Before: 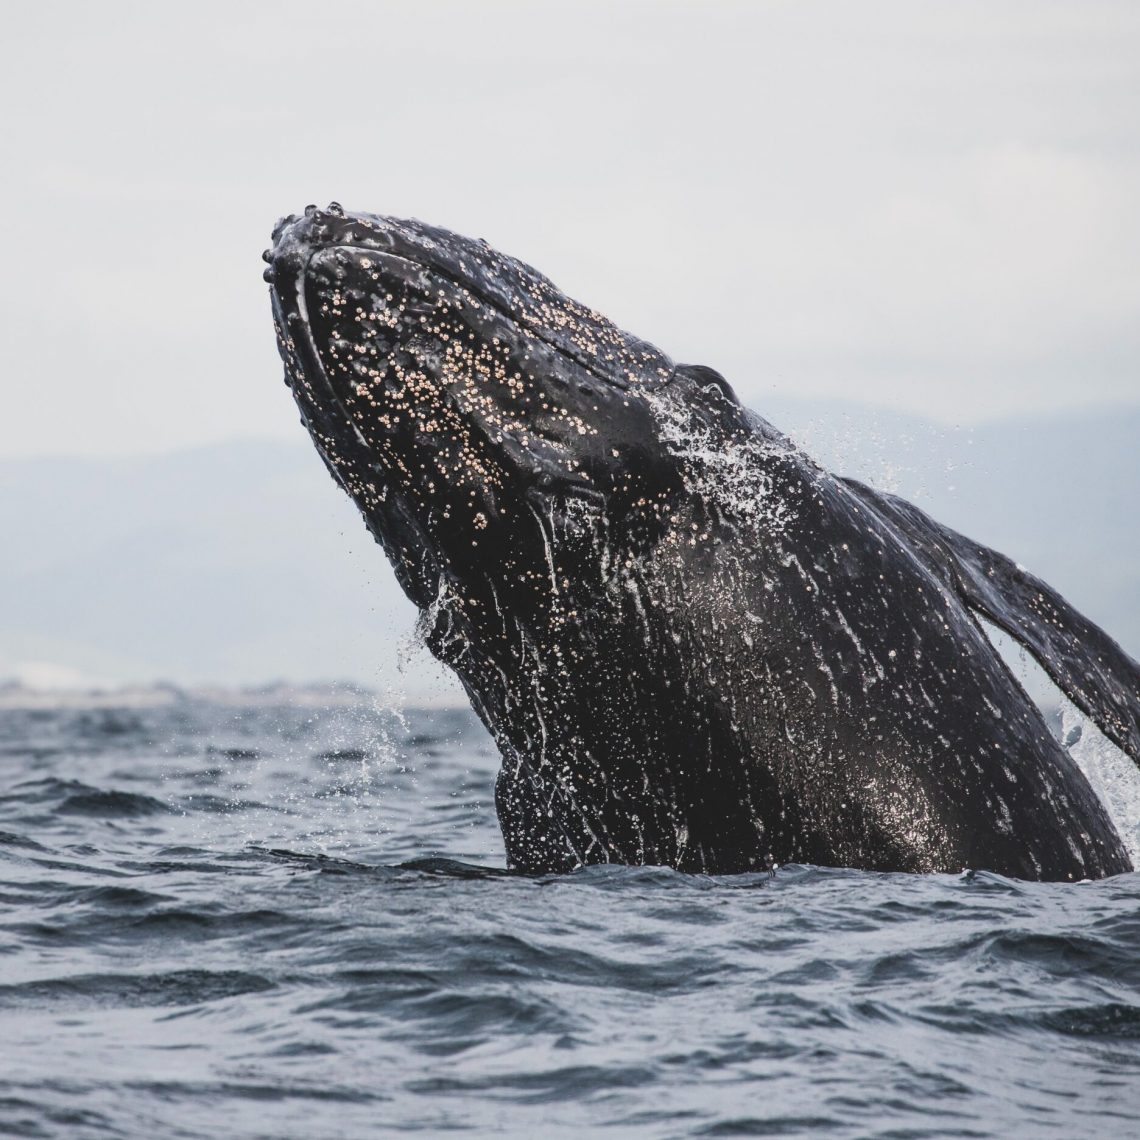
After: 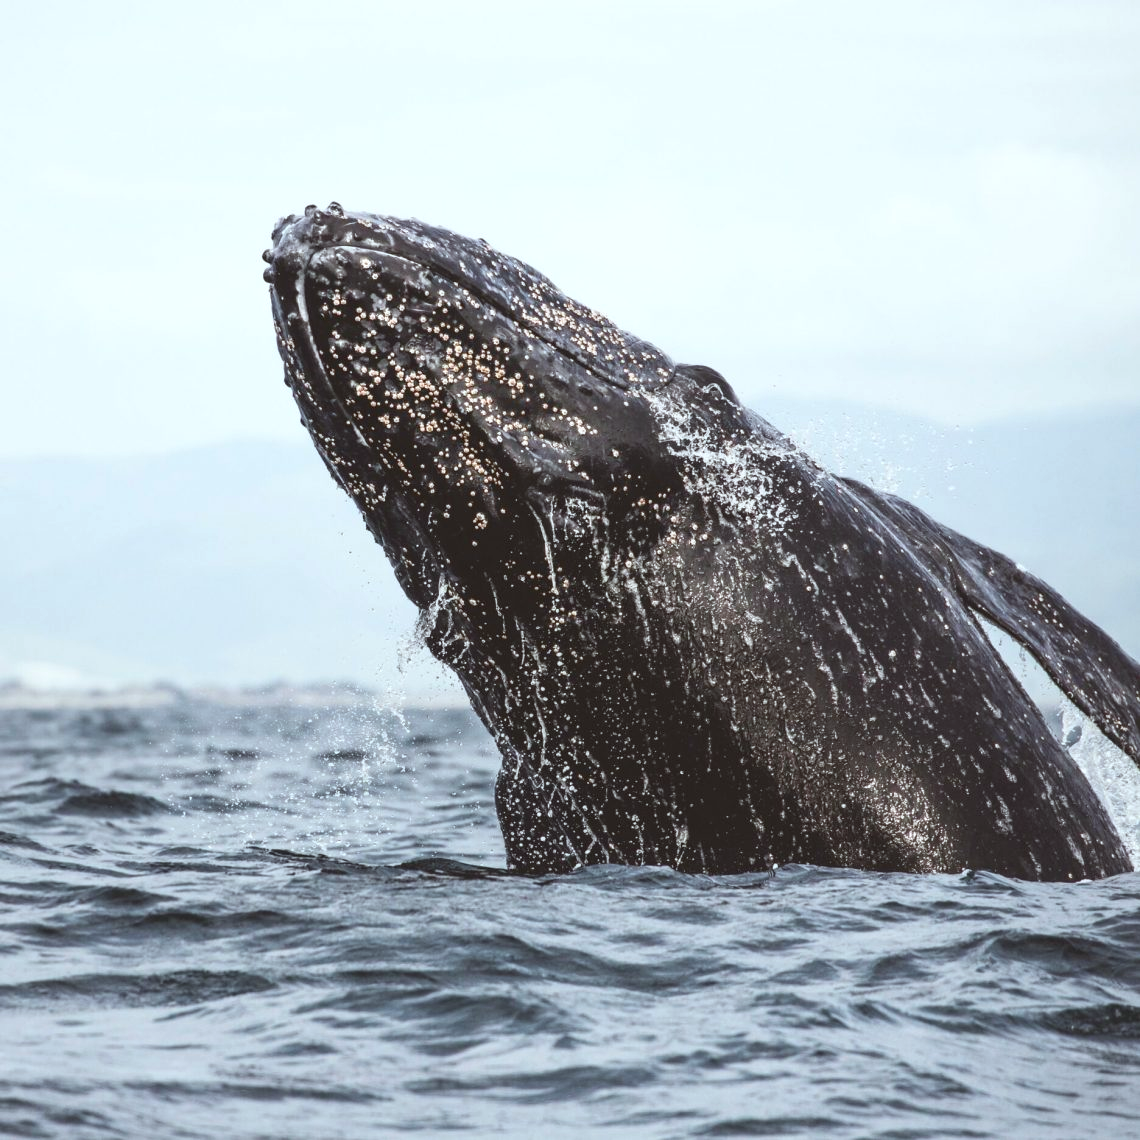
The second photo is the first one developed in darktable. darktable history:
exposure: exposure 0.375 EV, compensate highlight preservation false
color correction: highlights a* -4.98, highlights b* -3.76, shadows a* 3.83, shadows b* 4.08
